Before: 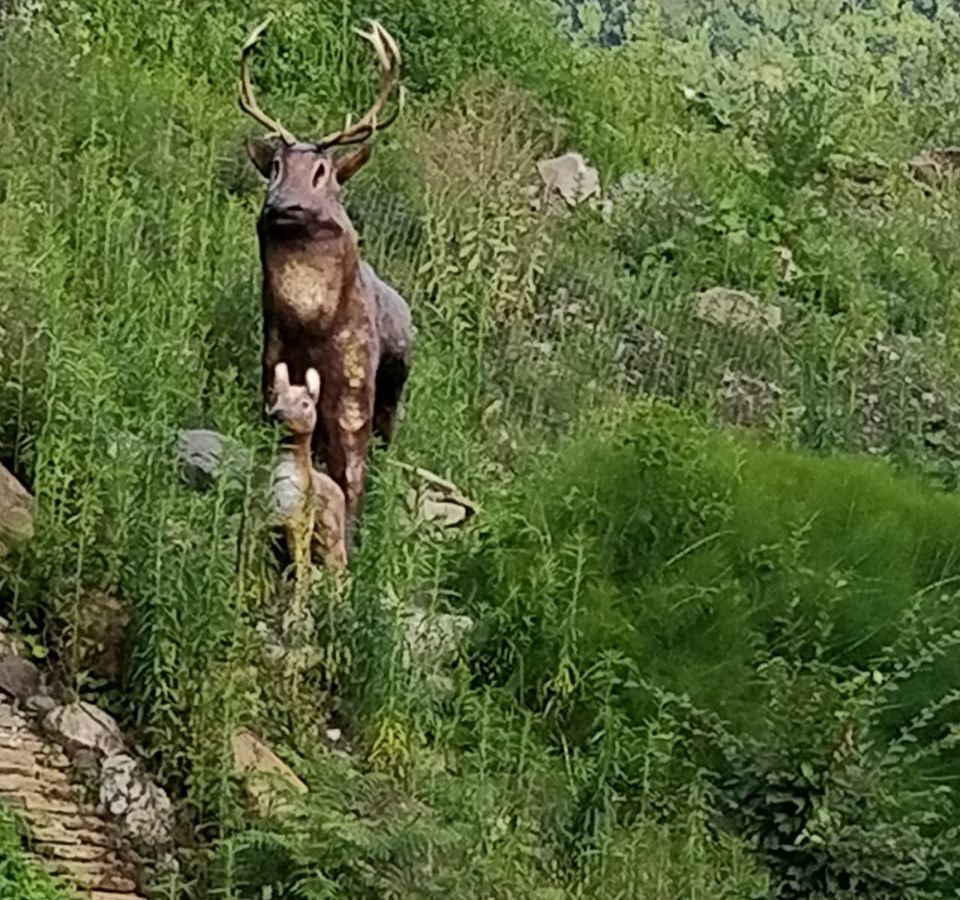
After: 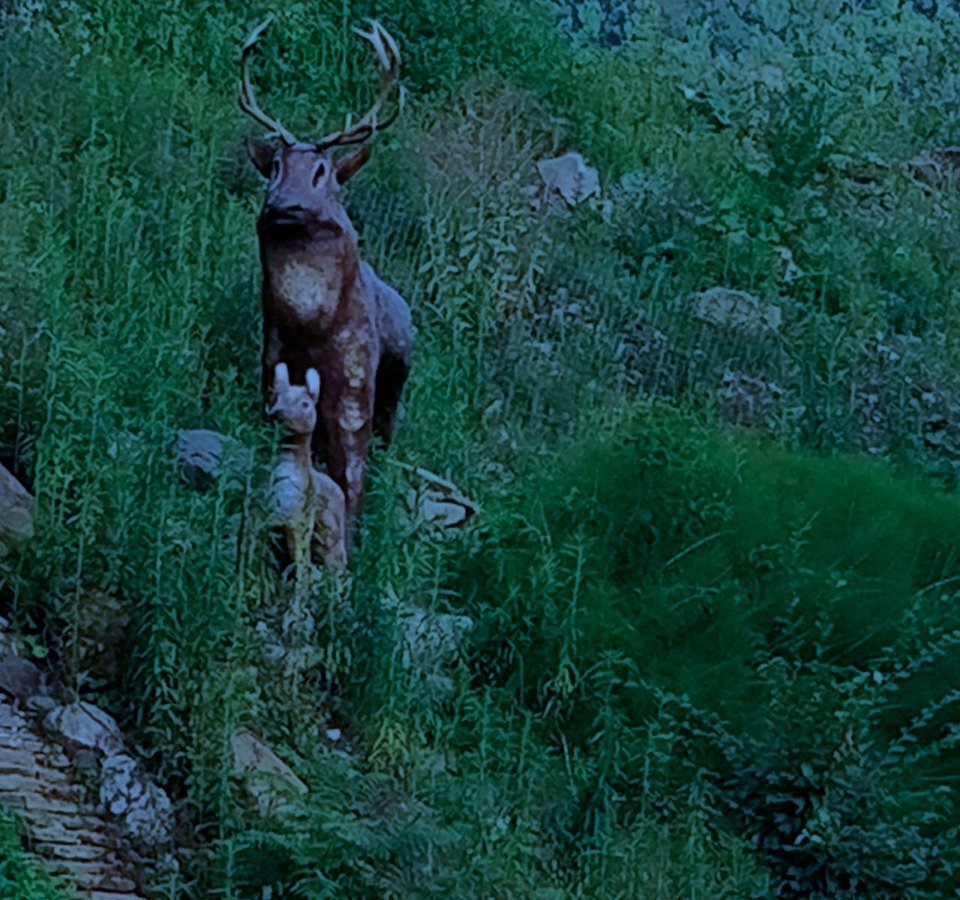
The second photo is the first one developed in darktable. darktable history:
exposure: exposure -1.468 EV, compensate highlight preservation false
color calibration: illuminant as shot in camera, x 0.442, y 0.413, temperature 2903.13 K
velvia: strength 15%
